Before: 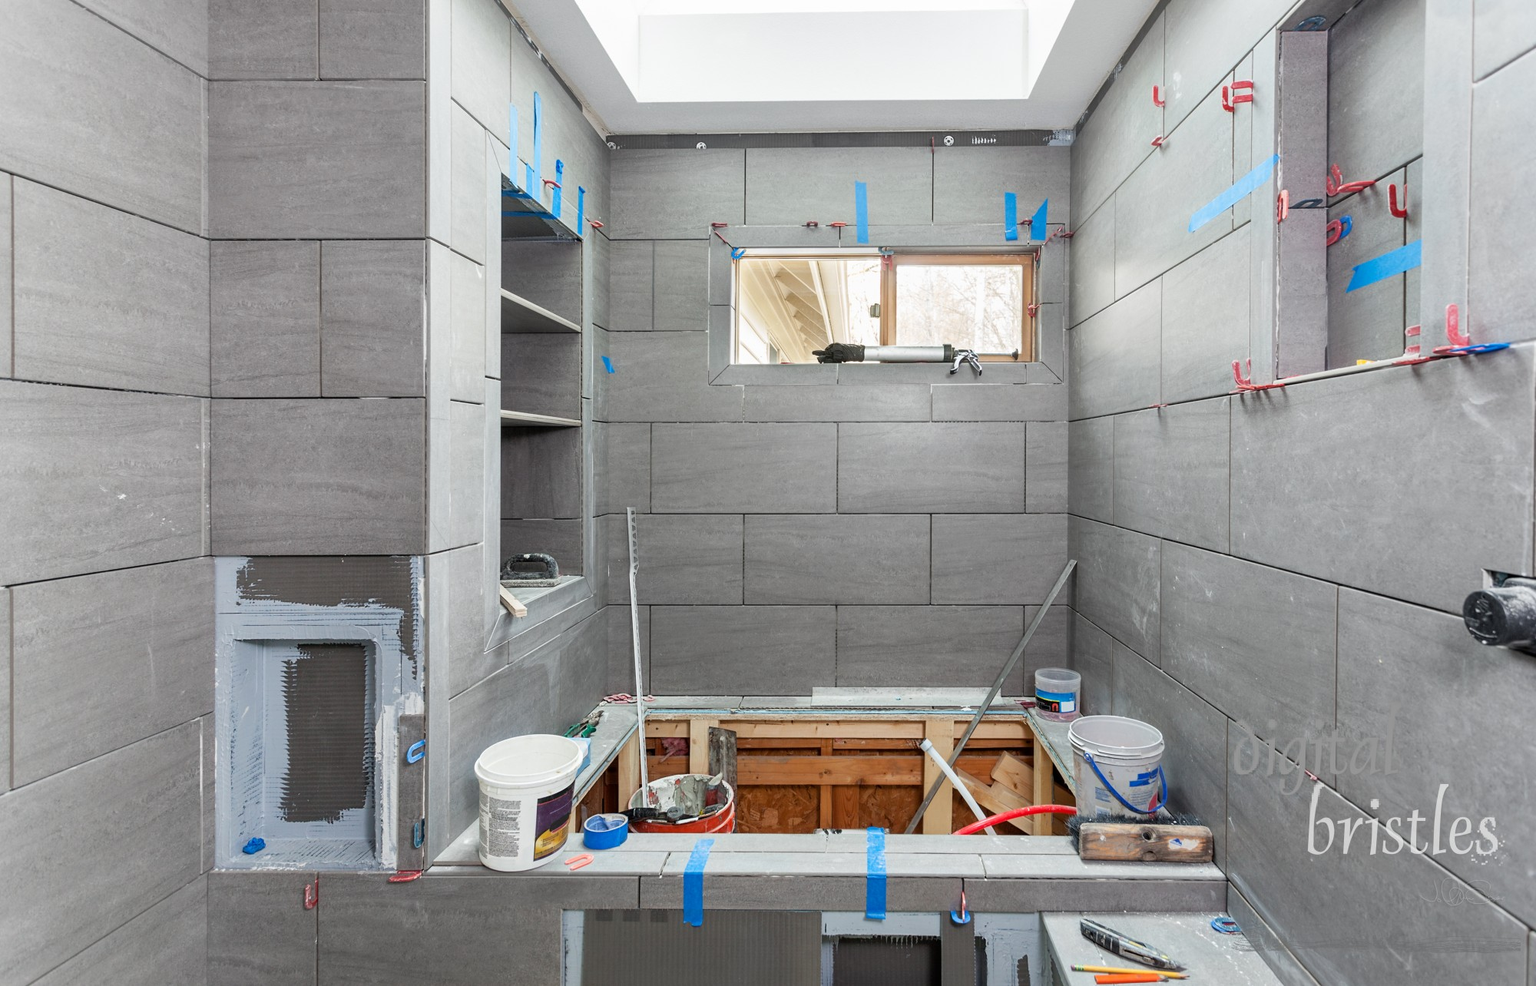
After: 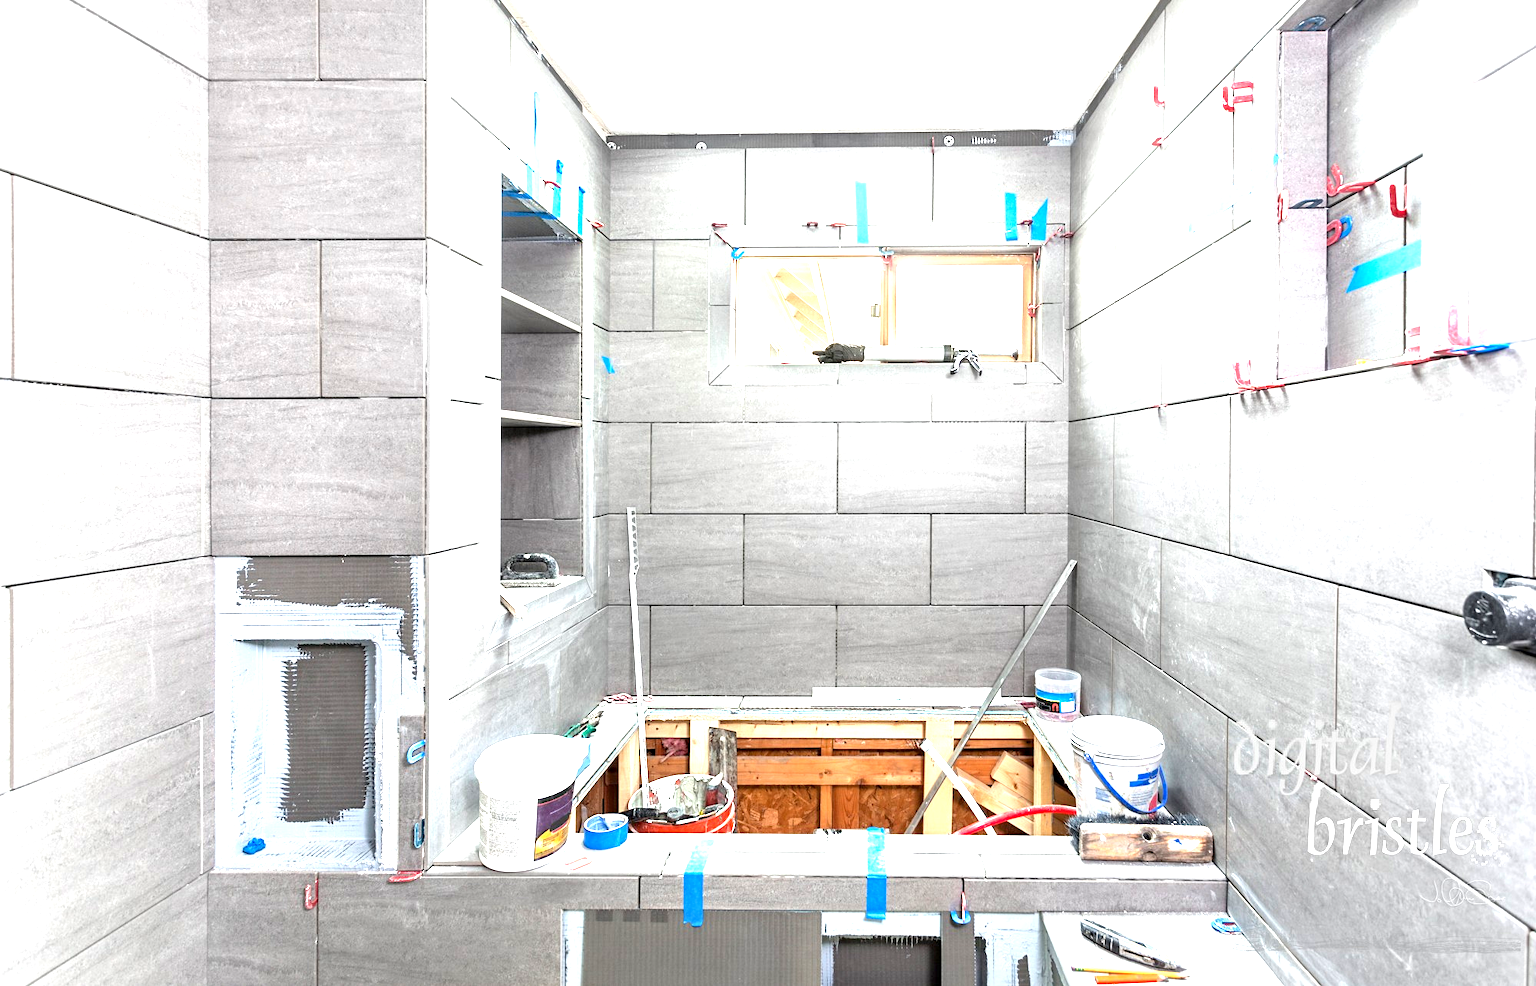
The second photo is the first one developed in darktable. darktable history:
contrast equalizer: octaves 7, y [[0.506, 0.531, 0.562, 0.606, 0.638, 0.669], [0.5 ×6], [0.5 ×6], [0 ×6], [0 ×6]], mix 0.315
exposure: black level correction 0, exposure 1.633 EV, compensate exposure bias true, compensate highlight preservation false
